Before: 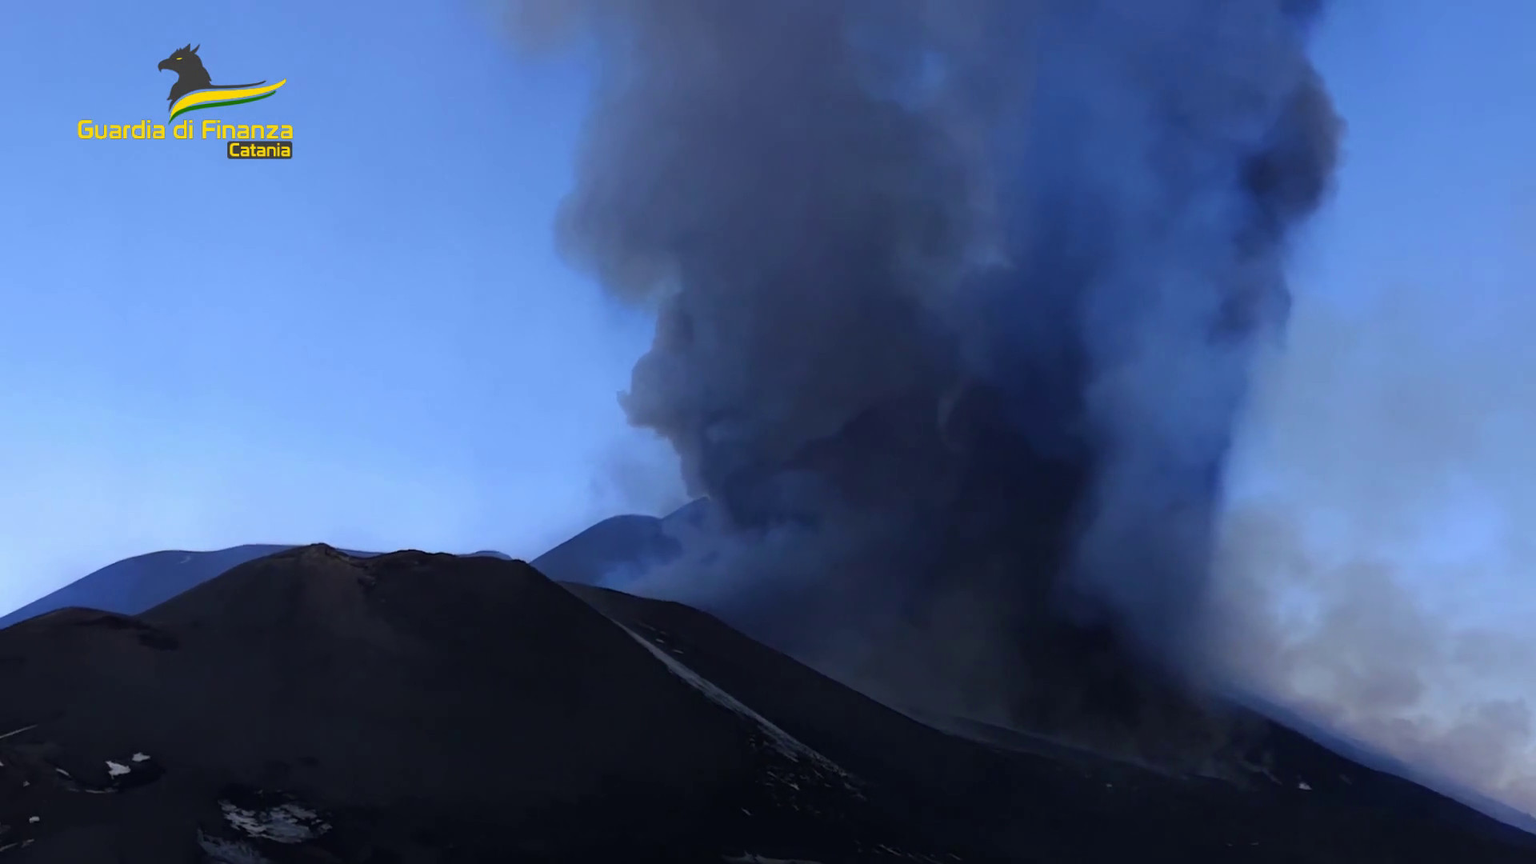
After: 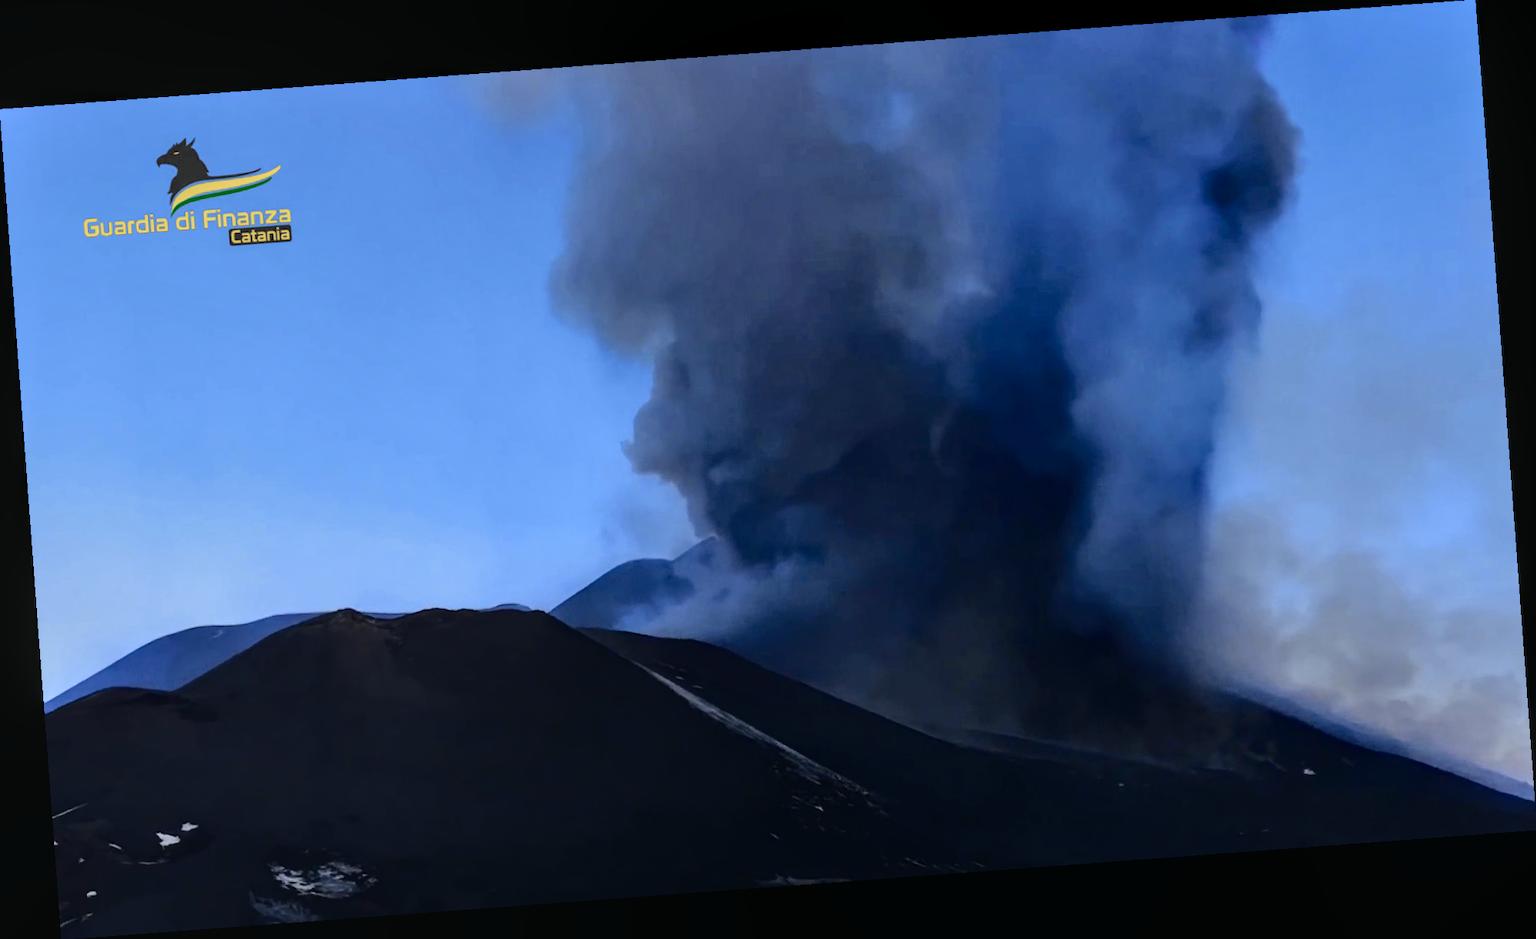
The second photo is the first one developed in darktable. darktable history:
rotate and perspective: rotation -4.25°, automatic cropping off
local contrast: on, module defaults
shadows and highlights: shadows 37.27, highlights -28.18, soften with gaussian
tone curve: curves: ch0 [(0, 0.009) (0.105, 0.054) (0.195, 0.132) (0.289, 0.278) (0.384, 0.391) (0.513, 0.53) (0.66, 0.667) (0.895, 0.863) (1, 0.919)]; ch1 [(0, 0) (0.161, 0.092) (0.35, 0.33) (0.403, 0.395) (0.456, 0.469) (0.502, 0.499) (0.519, 0.514) (0.576, 0.584) (0.642, 0.658) (0.701, 0.742) (1, 0.942)]; ch2 [(0, 0) (0.371, 0.362) (0.437, 0.437) (0.501, 0.5) (0.53, 0.528) (0.569, 0.564) (0.619, 0.58) (0.883, 0.752) (1, 0.929)], color space Lab, independent channels, preserve colors none
